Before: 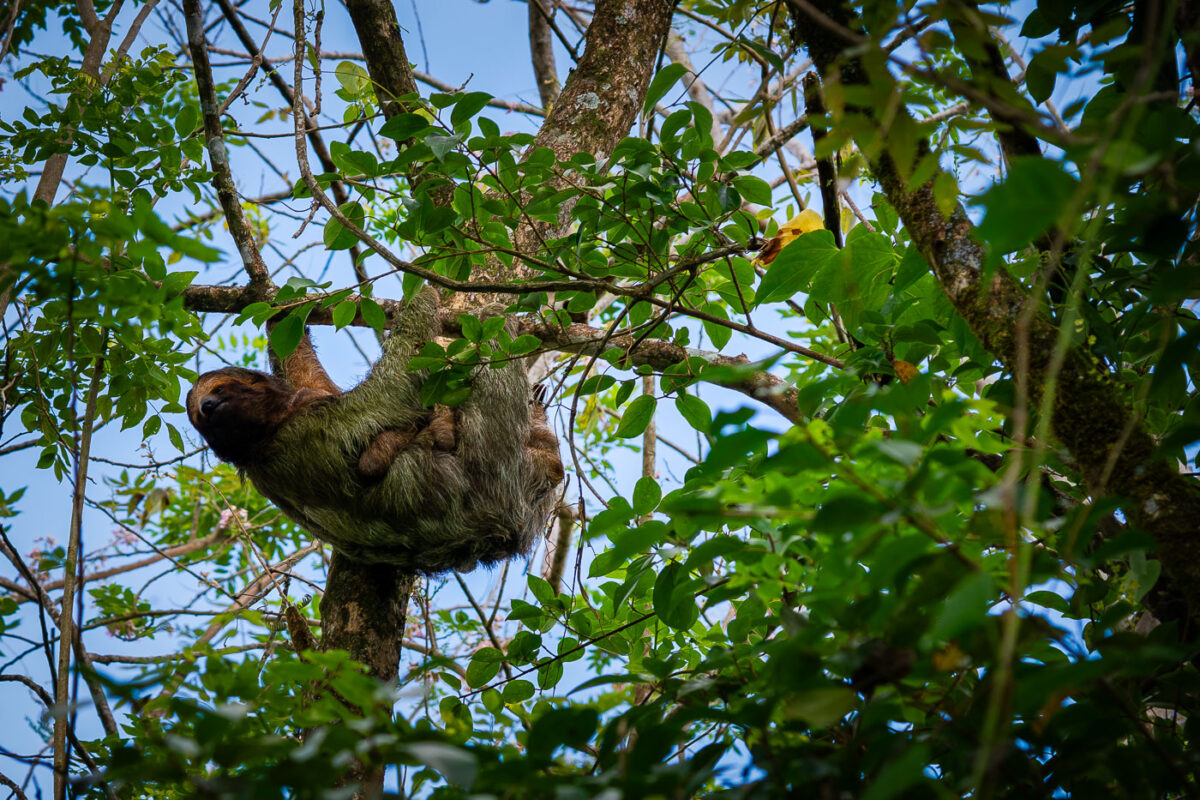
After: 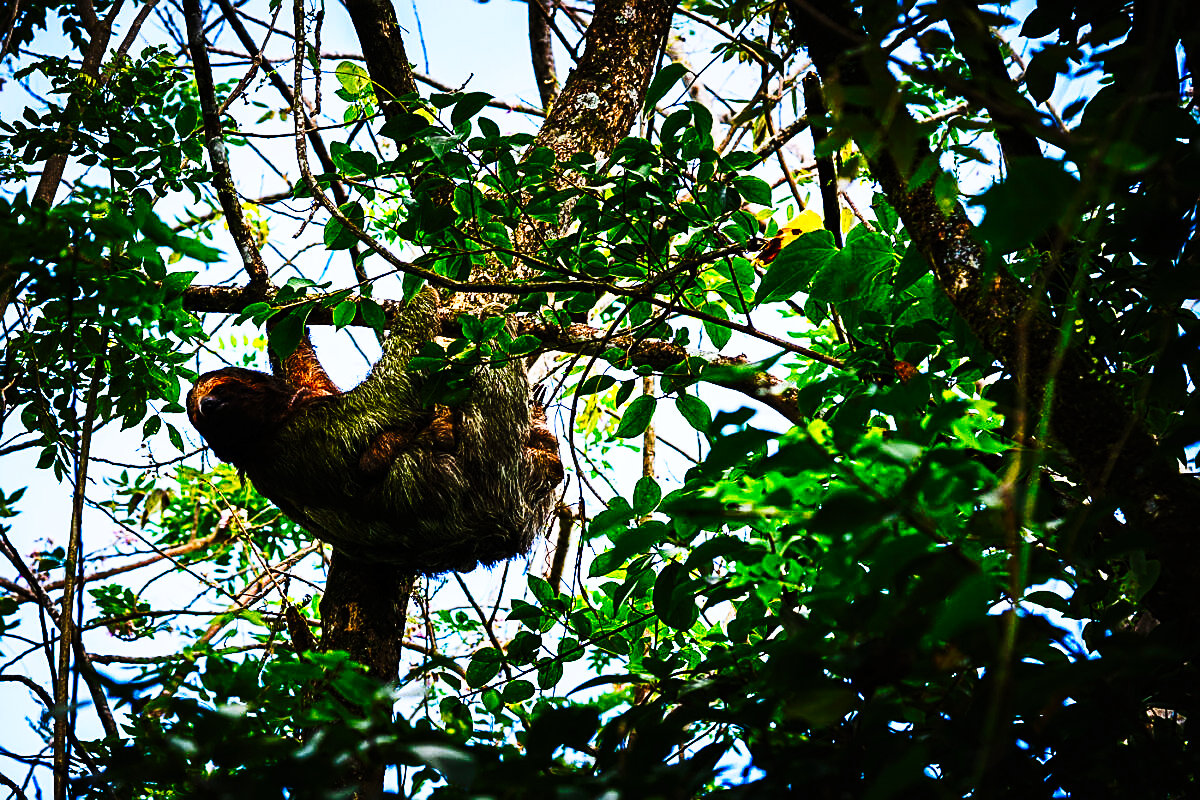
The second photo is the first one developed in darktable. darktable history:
tone equalizer: -8 EV -0.417 EV, -7 EV -0.389 EV, -6 EV -0.333 EV, -5 EV -0.222 EV, -3 EV 0.222 EV, -2 EV 0.333 EV, -1 EV 0.389 EV, +0 EV 0.417 EV, edges refinement/feathering 500, mask exposure compensation -1.57 EV, preserve details no
color correction: saturation 1.11
sharpen: amount 0.75
tone curve: curves: ch0 [(0, 0) (0.003, 0.004) (0.011, 0.006) (0.025, 0.008) (0.044, 0.012) (0.069, 0.017) (0.1, 0.021) (0.136, 0.029) (0.177, 0.043) (0.224, 0.062) (0.277, 0.108) (0.335, 0.166) (0.399, 0.301) (0.468, 0.467) (0.543, 0.64) (0.623, 0.803) (0.709, 0.908) (0.801, 0.969) (0.898, 0.988) (1, 1)], preserve colors none
